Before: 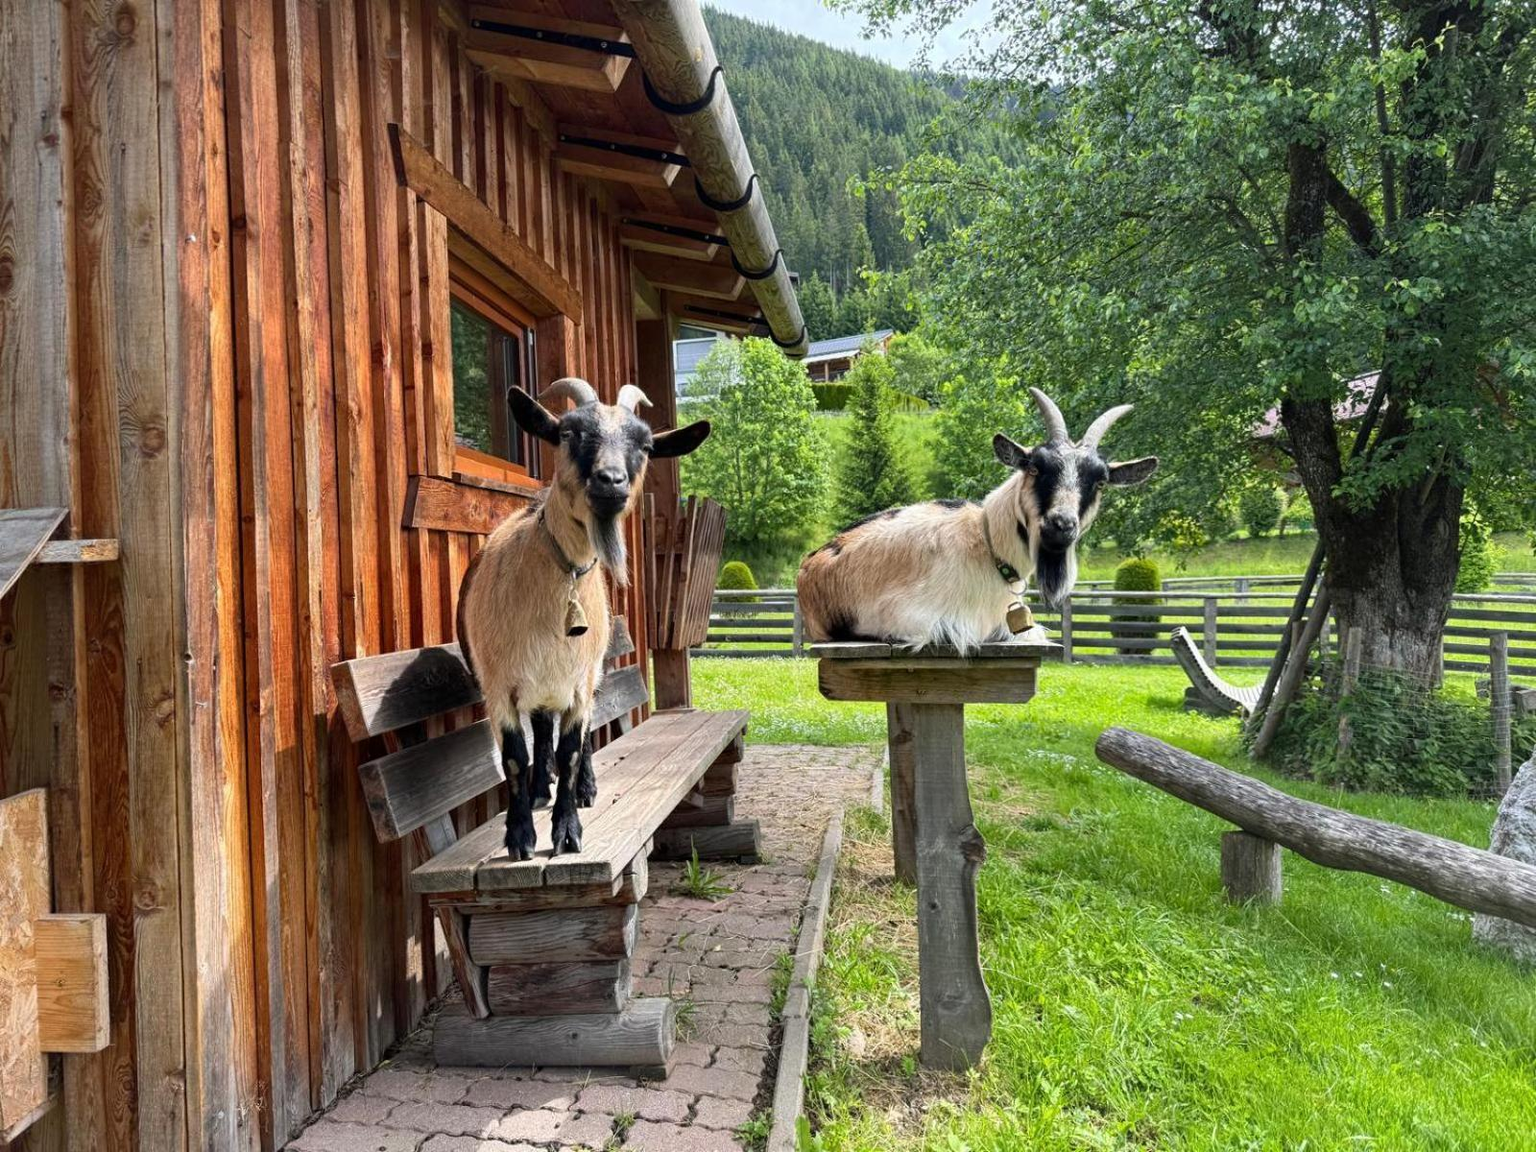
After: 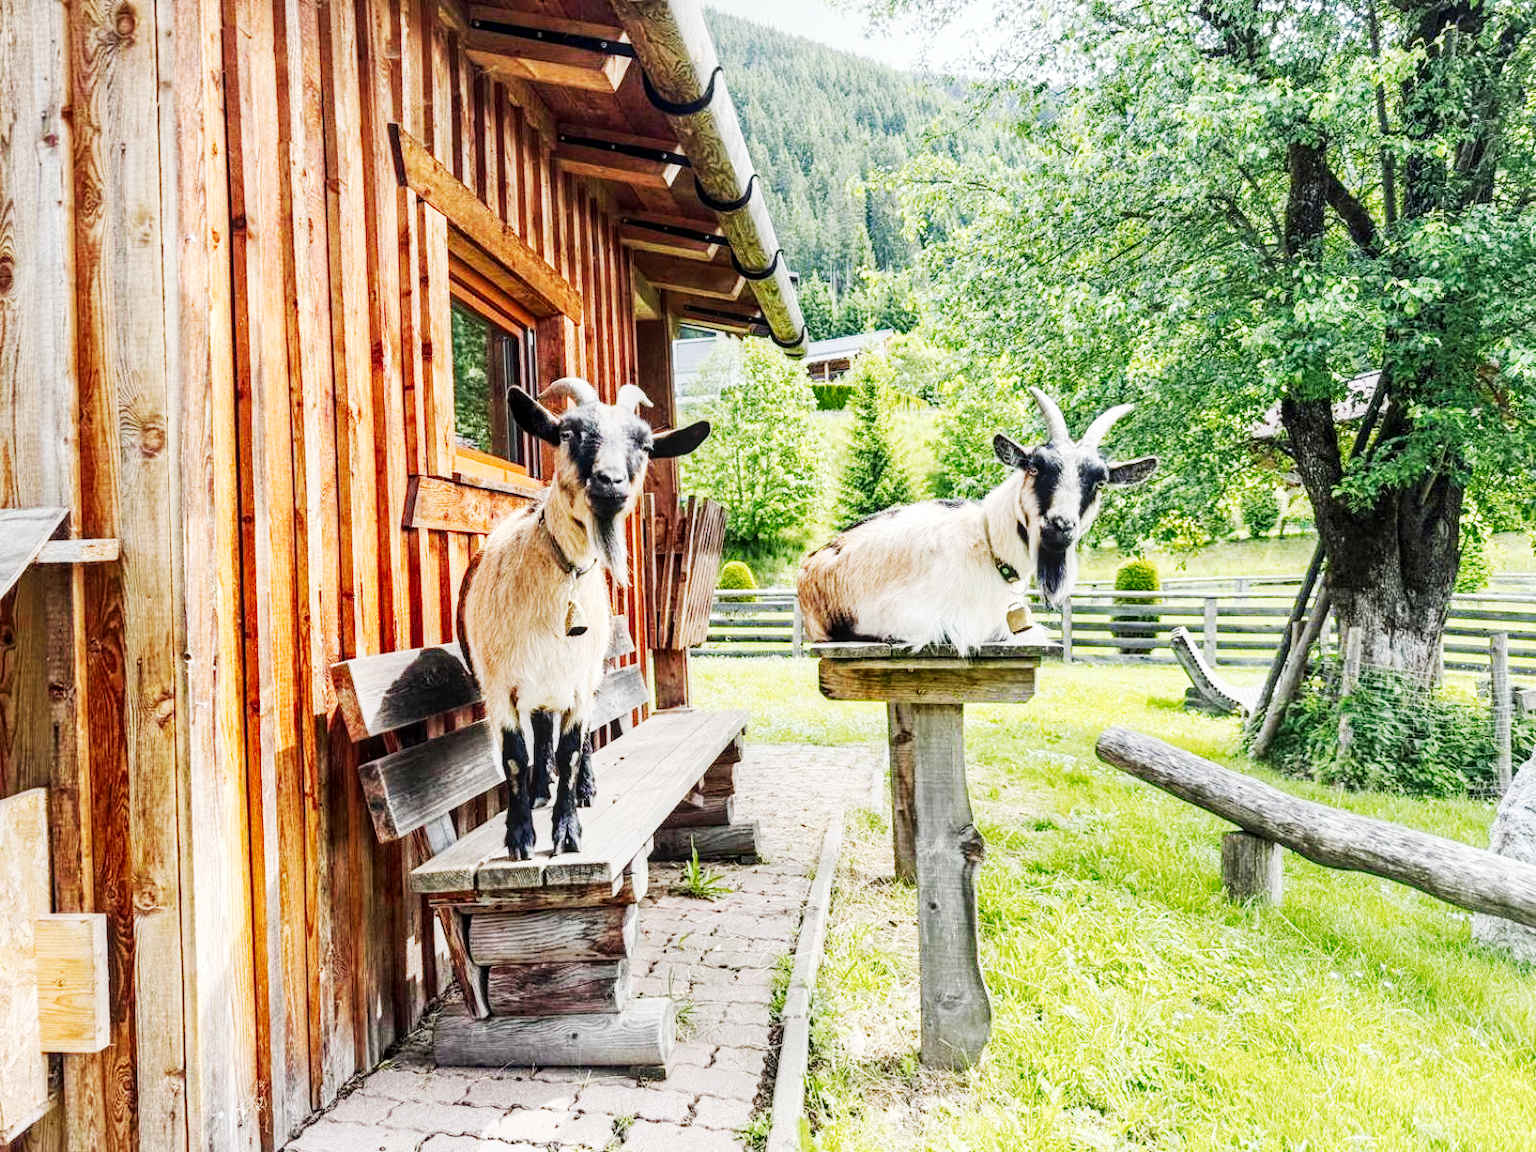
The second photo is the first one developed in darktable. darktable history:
local contrast: detail 142%
base curve: curves: ch0 [(0, 0.007) (0.028, 0.063) (0.121, 0.311) (0.46, 0.743) (0.859, 0.957) (1, 1)], preserve colors none
tone curve: curves: ch0 [(0, 0.039) (0.113, 0.081) (0.204, 0.204) (0.498, 0.608) (0.709, 0.819) (0.984, 0.961)]; ch1 [(0, 0) (0.172, 0.123) (0.317, 0.272) (0.414, 0.382) (0.476, 0.479) (0.505, 0.501) (0.528, 0.54) (0.618, 0.647) (0.709, 0.764) (1, 1)]; ch2 [(0, 0) (0.411, 0.424) (0.492, 0.502) (0.521, 0.513) (0.537, 0.57) (0.686, 0.638) (1, 1)], preserve colors none
